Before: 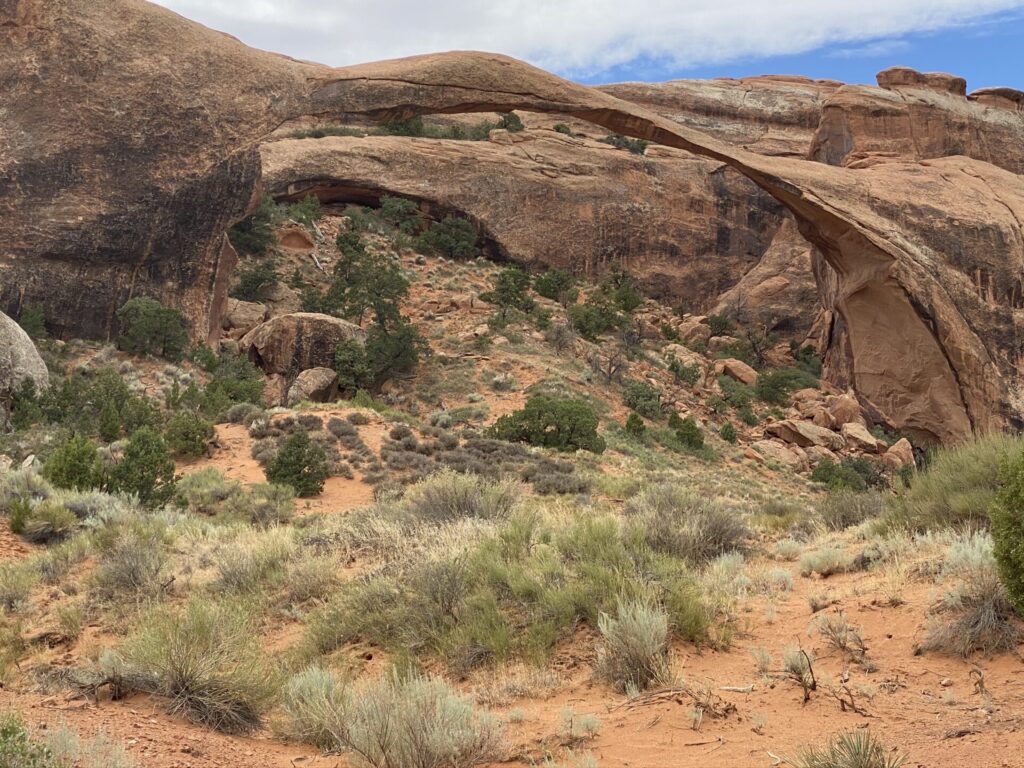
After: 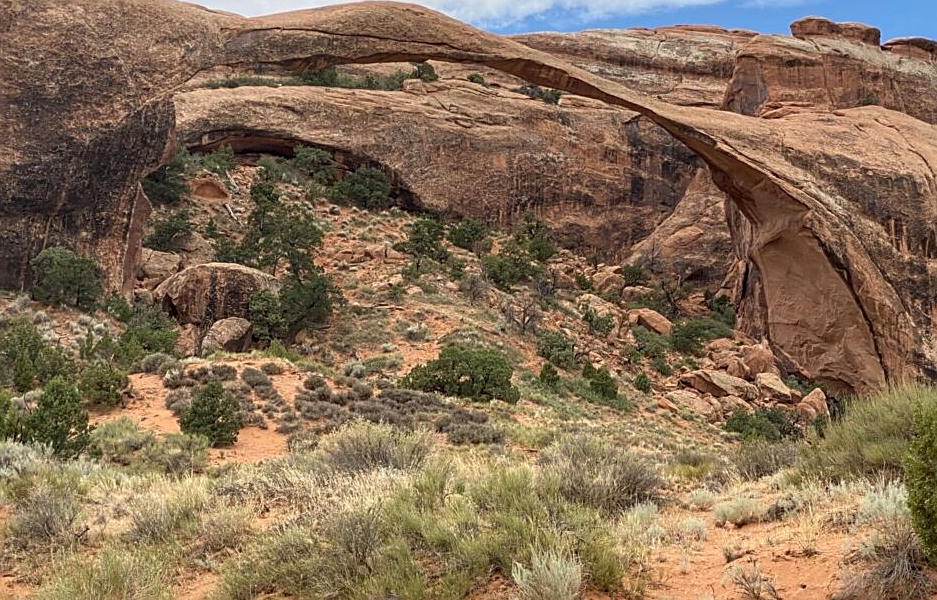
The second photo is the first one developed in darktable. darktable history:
exposure: compensate exposure bias true, compensate highlight preservation false
crop: left 8.418%, top 6.574%, bottom 15.279%
contrast brightness saturation: saturation -0.064
sharpen: on, module defaults
local contrast: on, module defaults
